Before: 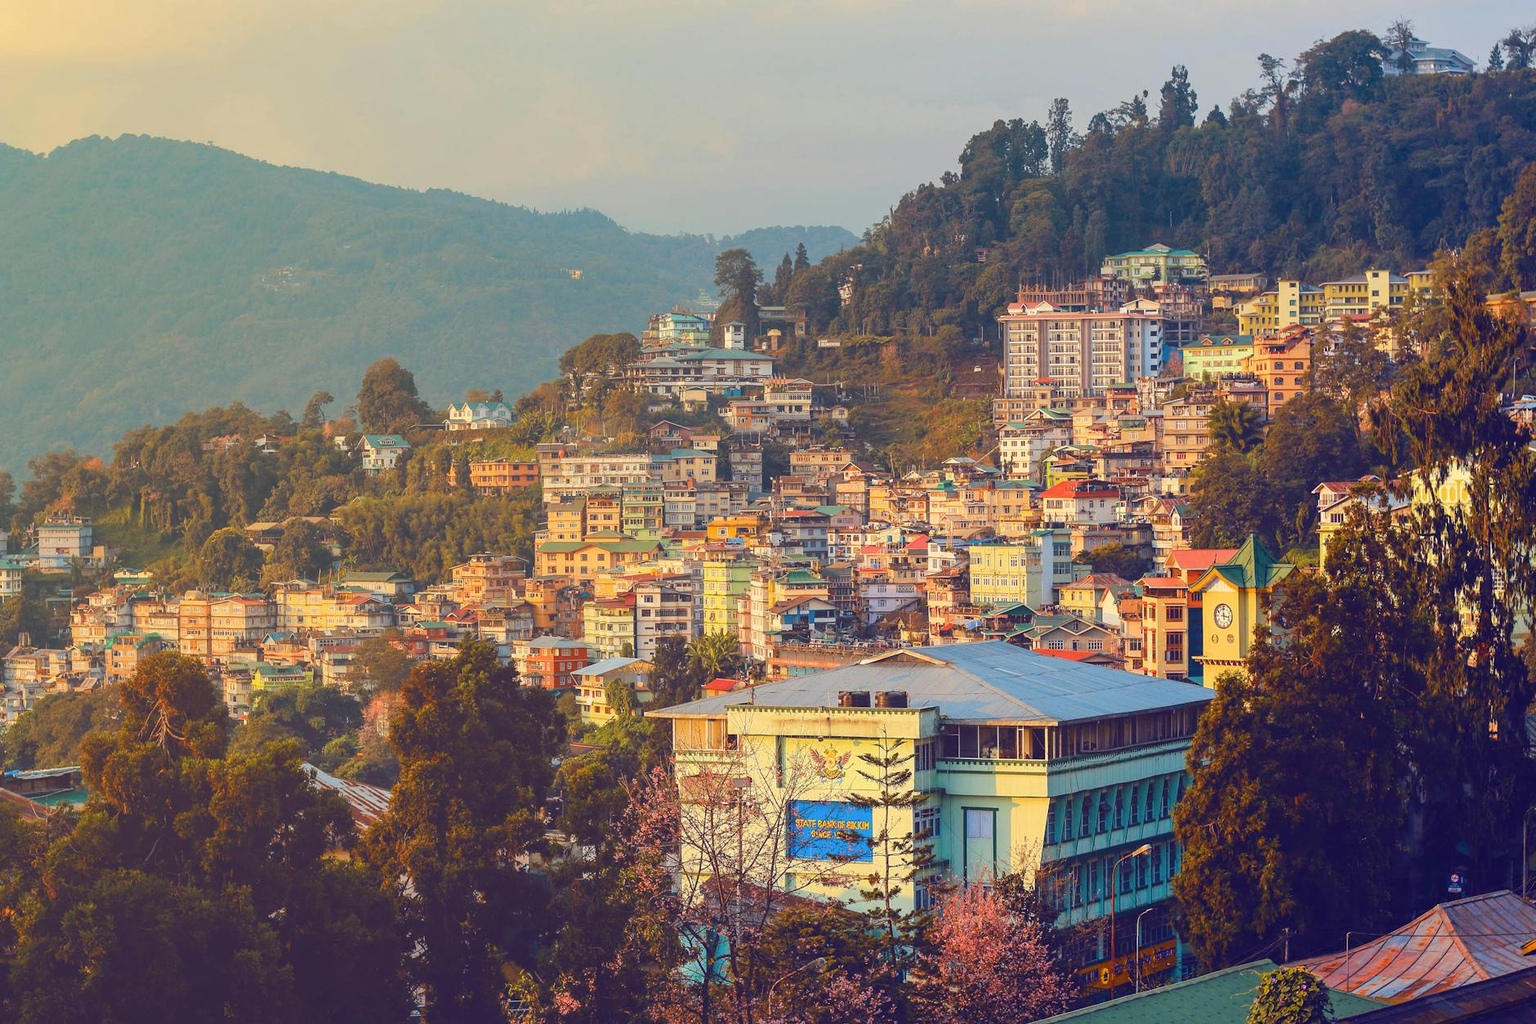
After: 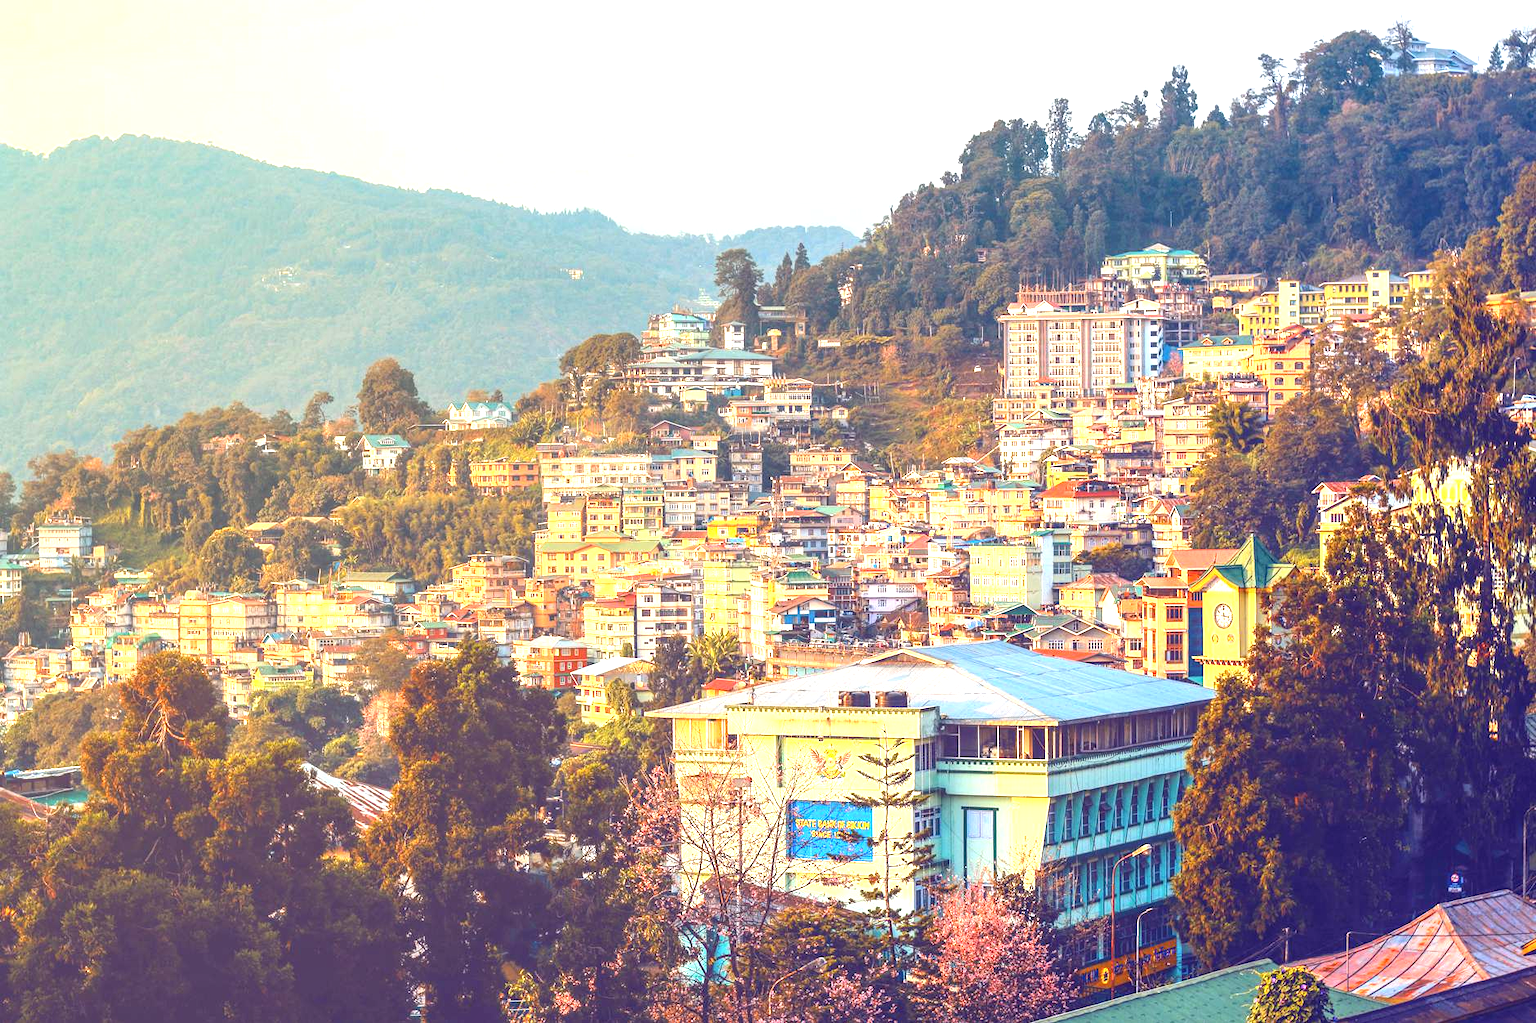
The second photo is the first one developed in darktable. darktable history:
exposure: black level correction 0, exposure 1.3 EV, compensate highlight preservation false
local contrast: on, module defaults
